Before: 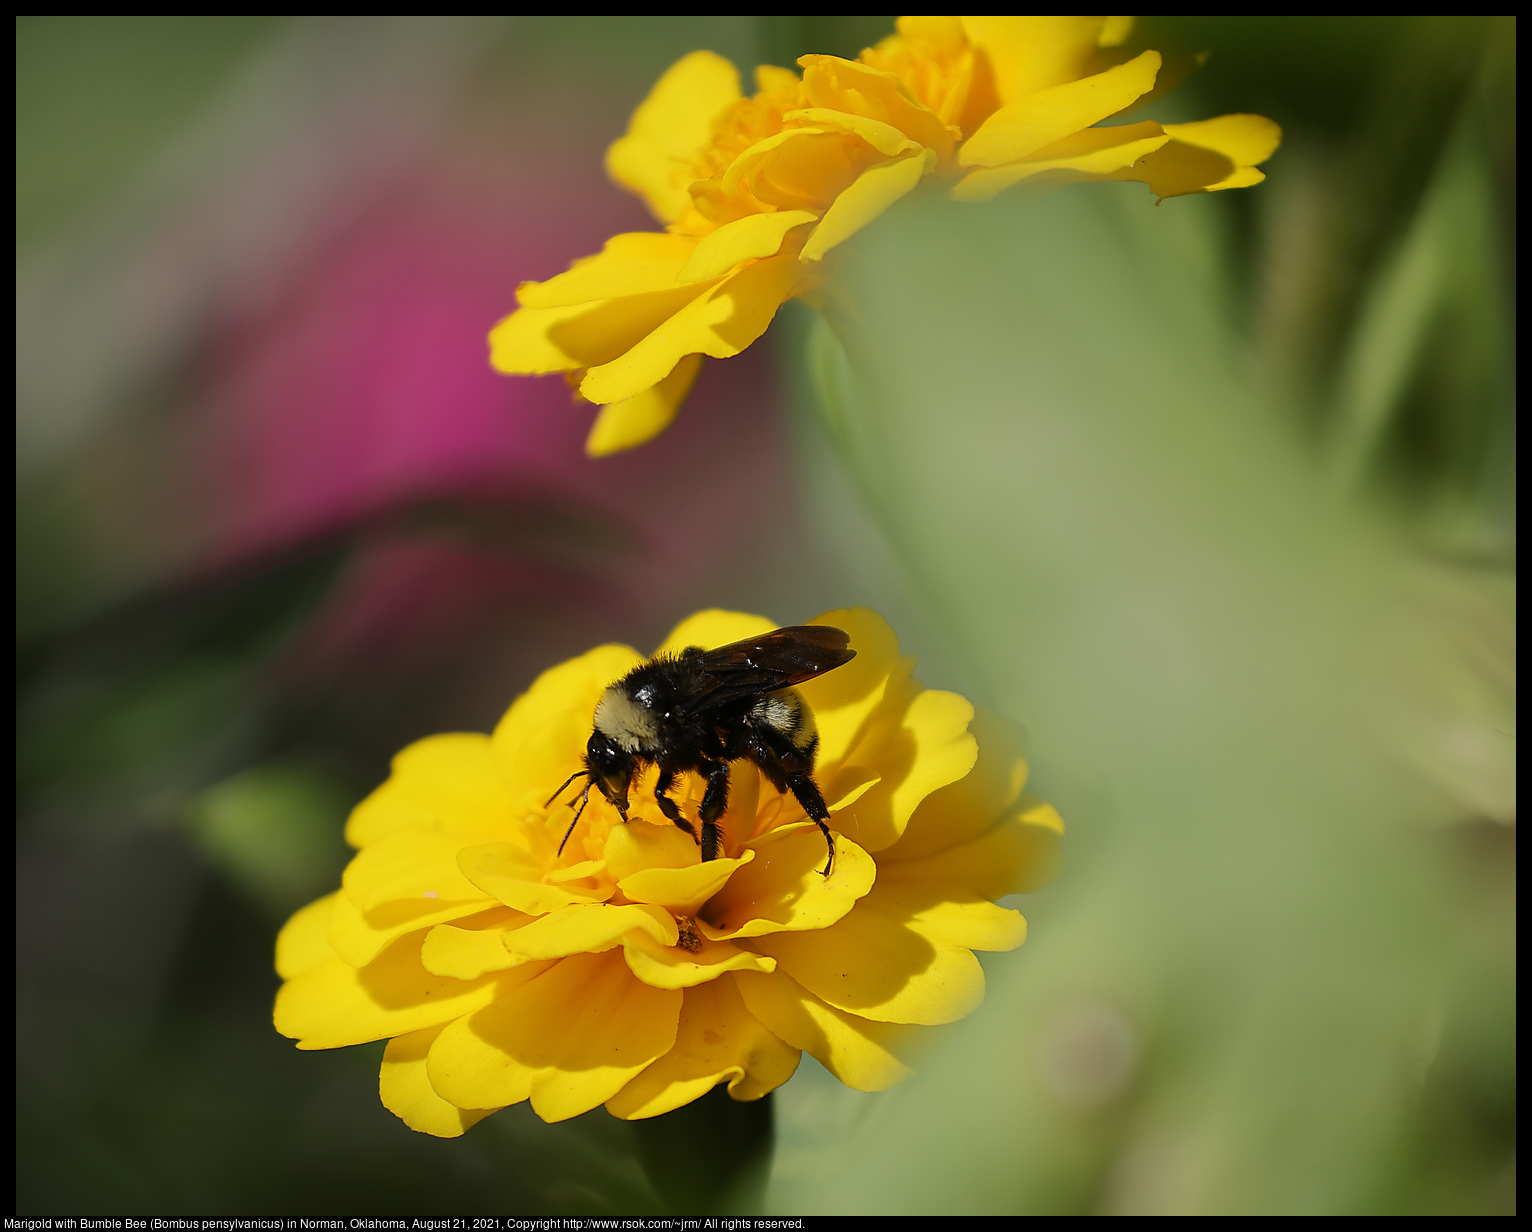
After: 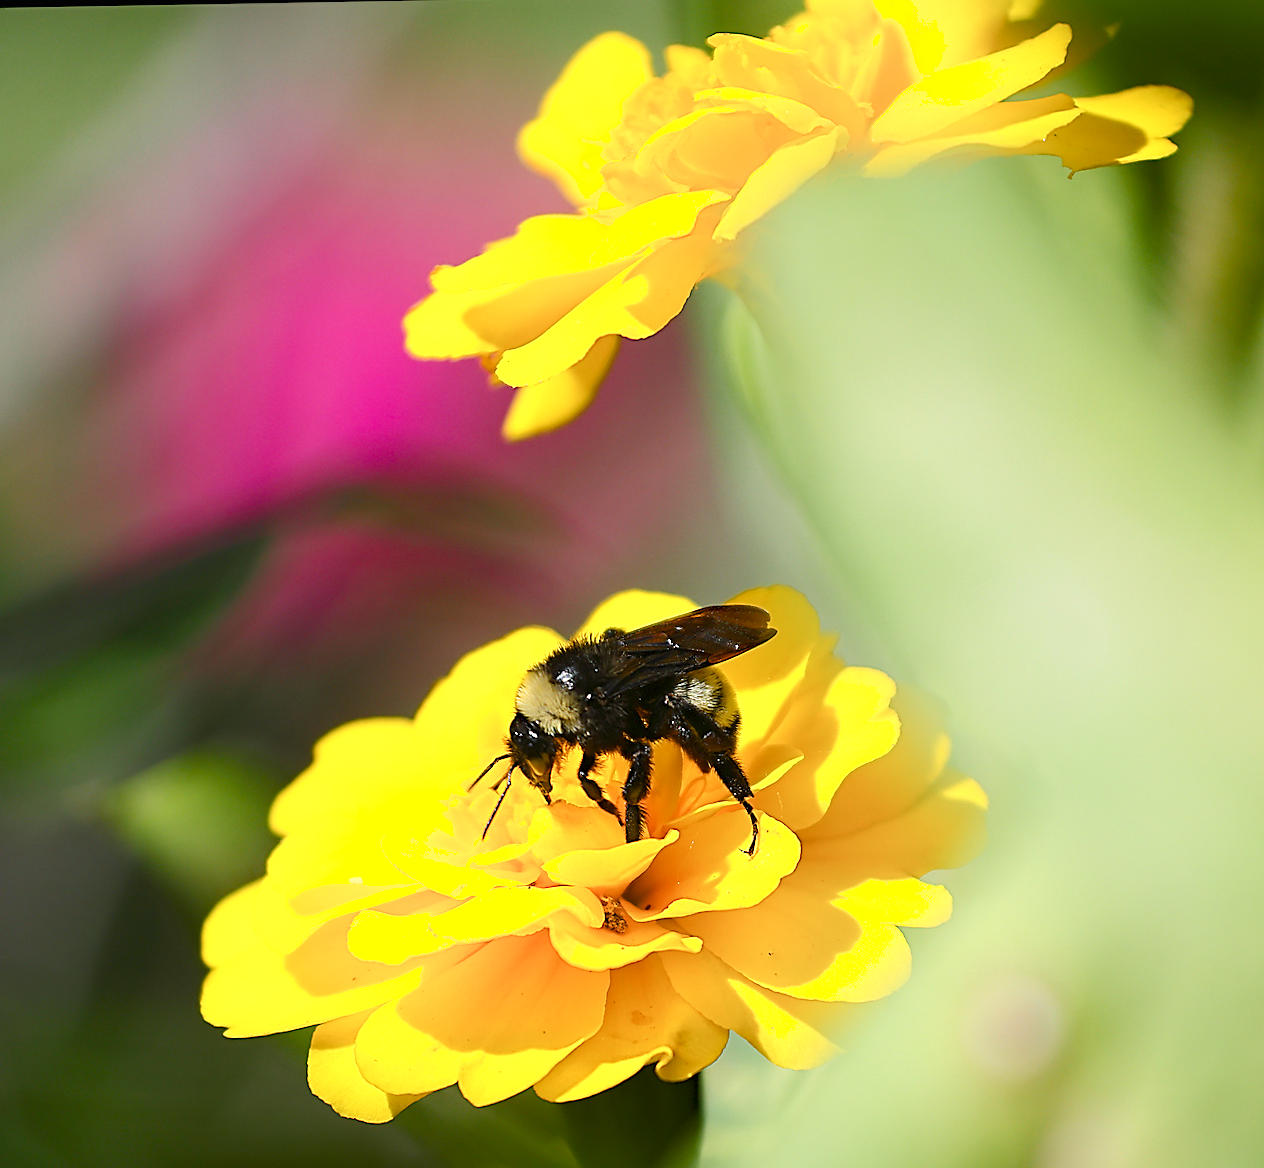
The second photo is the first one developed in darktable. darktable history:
exposure: black level correction 0, exposure 1.1 EV, compensate exposure bias true, compensate highlight preservation false
shadows and highlights: shadows -24.28, highlights 49.77, soften with gaussian
sharpen: on, module defaults
color balance rgb: shadows lift › chroma 1%, shadows lift › hue 113°, highlights gain › chroma 0.2%, highlights gain › hue 333°, perceptual saturation grading › global saturation 20%, perceptual saturation grading › highlights -25%, perceptual saturation grading › shadows 25%, contrast -10%
haze removal: compatibility mode true, adaptive false
crop and rotate: angle 1°, left 4.281%, top 0.642%, right 11.383%, bottom 2.486%
white balance: red 0.982, blue 1.018
